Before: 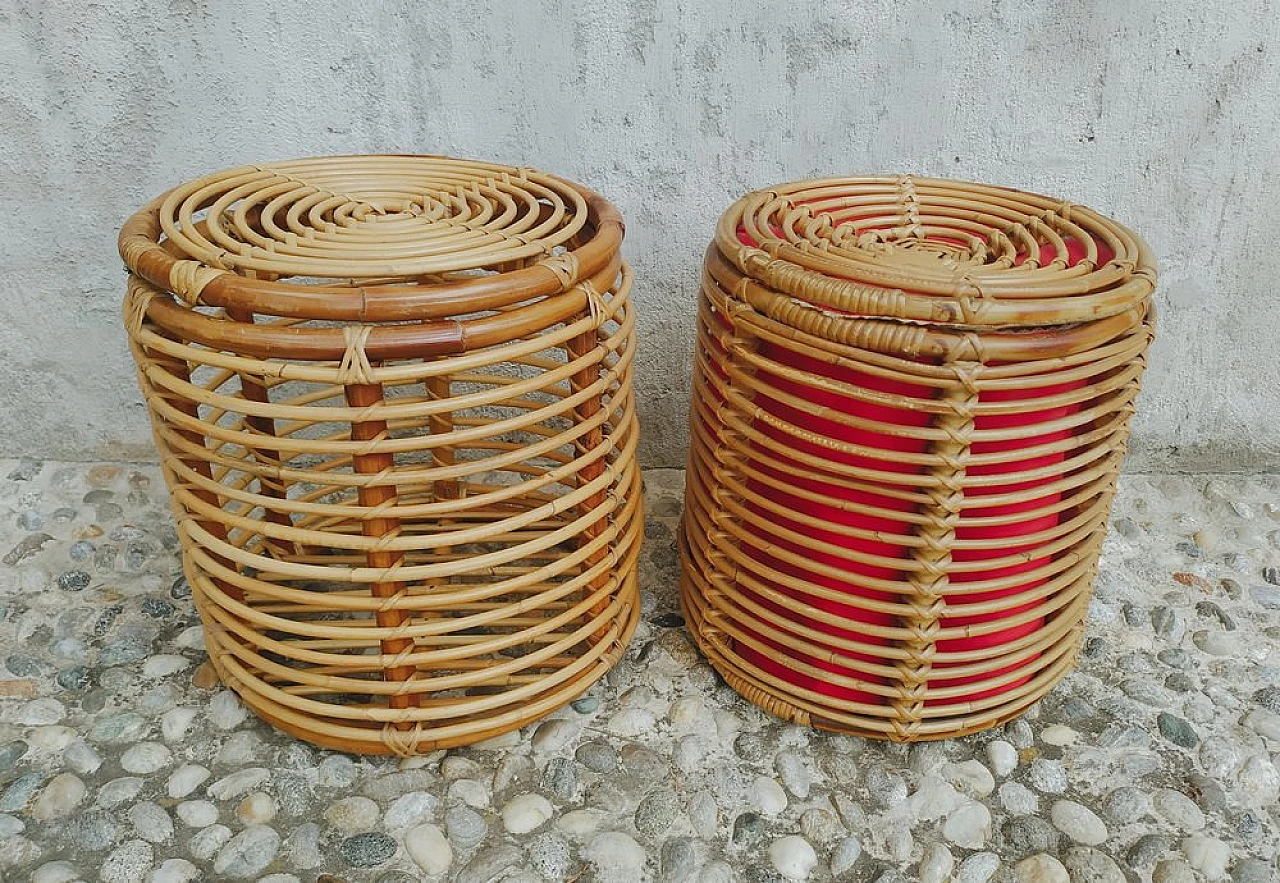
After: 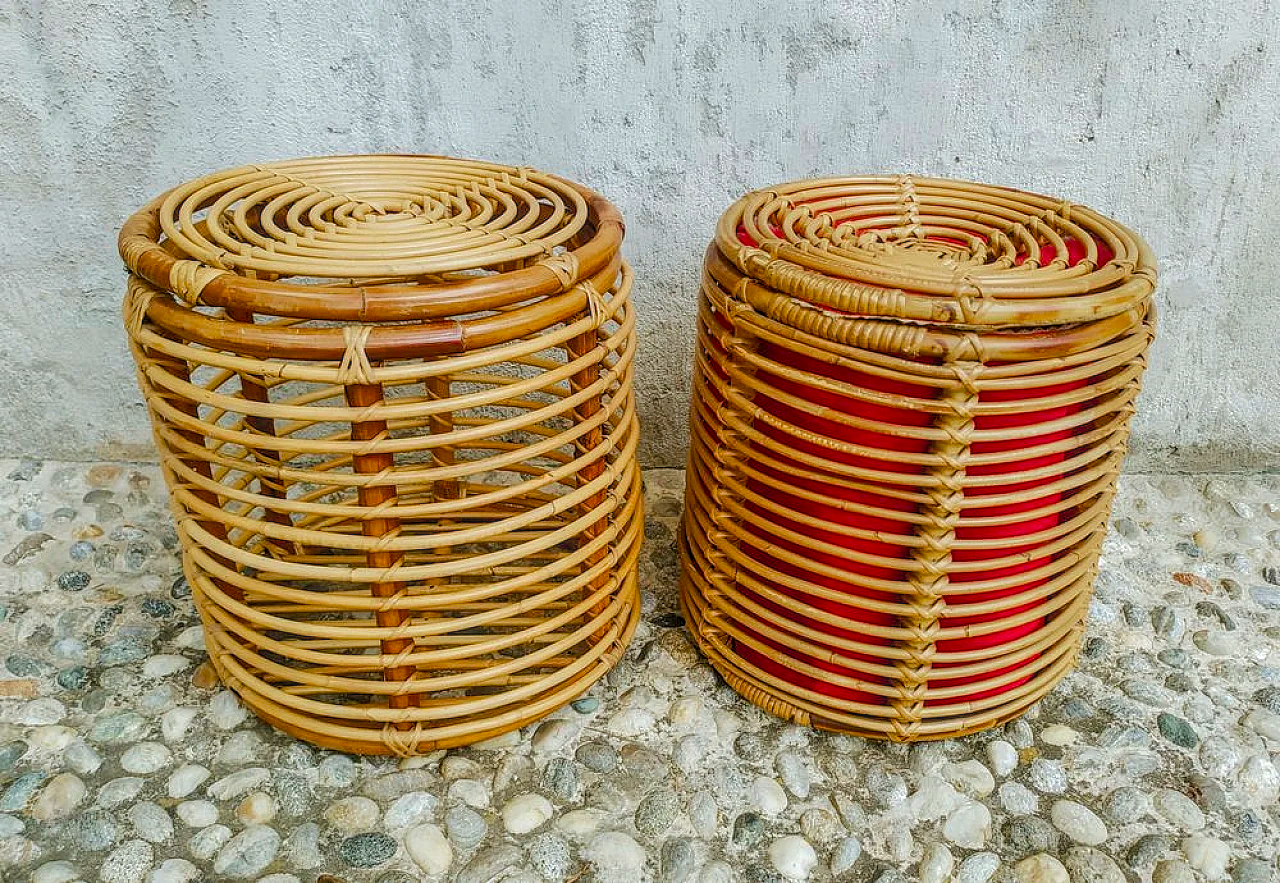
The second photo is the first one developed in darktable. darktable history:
local contrast: highlights 0%, shadows 0%, detail 133%
velvia: on, module defaults
color balance rgb: global offset › luminance -0.51%, perceptual saturation grading › global saturation 27.53%, perceptual saturation grading › highlights -25%, perceptual saturation grading › shadows 25%, perceptual brilliance grading › highlights 6.62%, perceptual brilliance grading › mid-tones 17.07%, perceptual brilliance grading › shadows -5.23%
